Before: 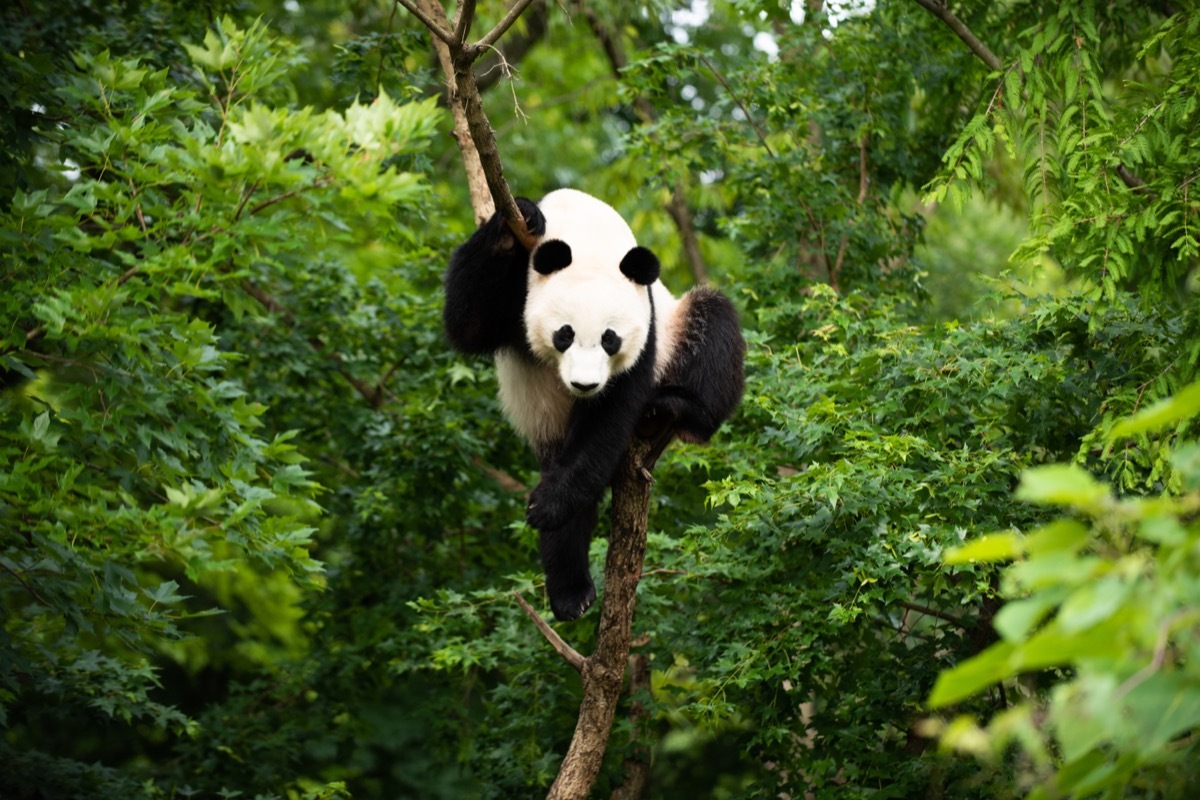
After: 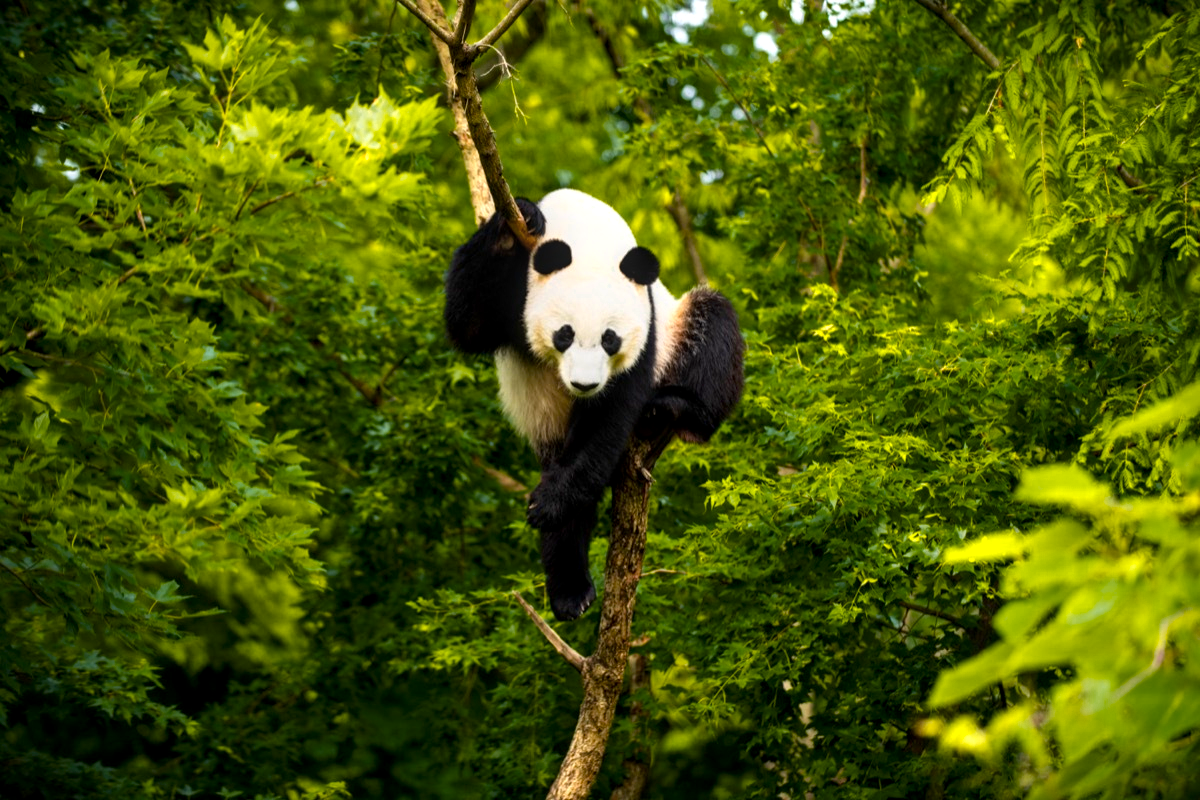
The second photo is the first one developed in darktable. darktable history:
local contrast: detail 130%
color balance rgb: linear chroma grading › global chroma 15%, perceptual saturation grading › global saturation 30%
color zones: curves: ch0 [(0.099, 0.624) (0.257, 0.596) (0.384, 0.376) (0.529, 0.492) (0.697, 0.564) (0.768, 0.532) (0.908, 0.644)]; ch1 [(0.112, 0.564) (0.254, 0.612) (0.432, 0.676) (0.592, 0.456) (0.743, 0.684) (0.888, 0.536)]; ch2 [(0.25, 0.5) (0.469, 0.36) (0.75, 0.5)]
